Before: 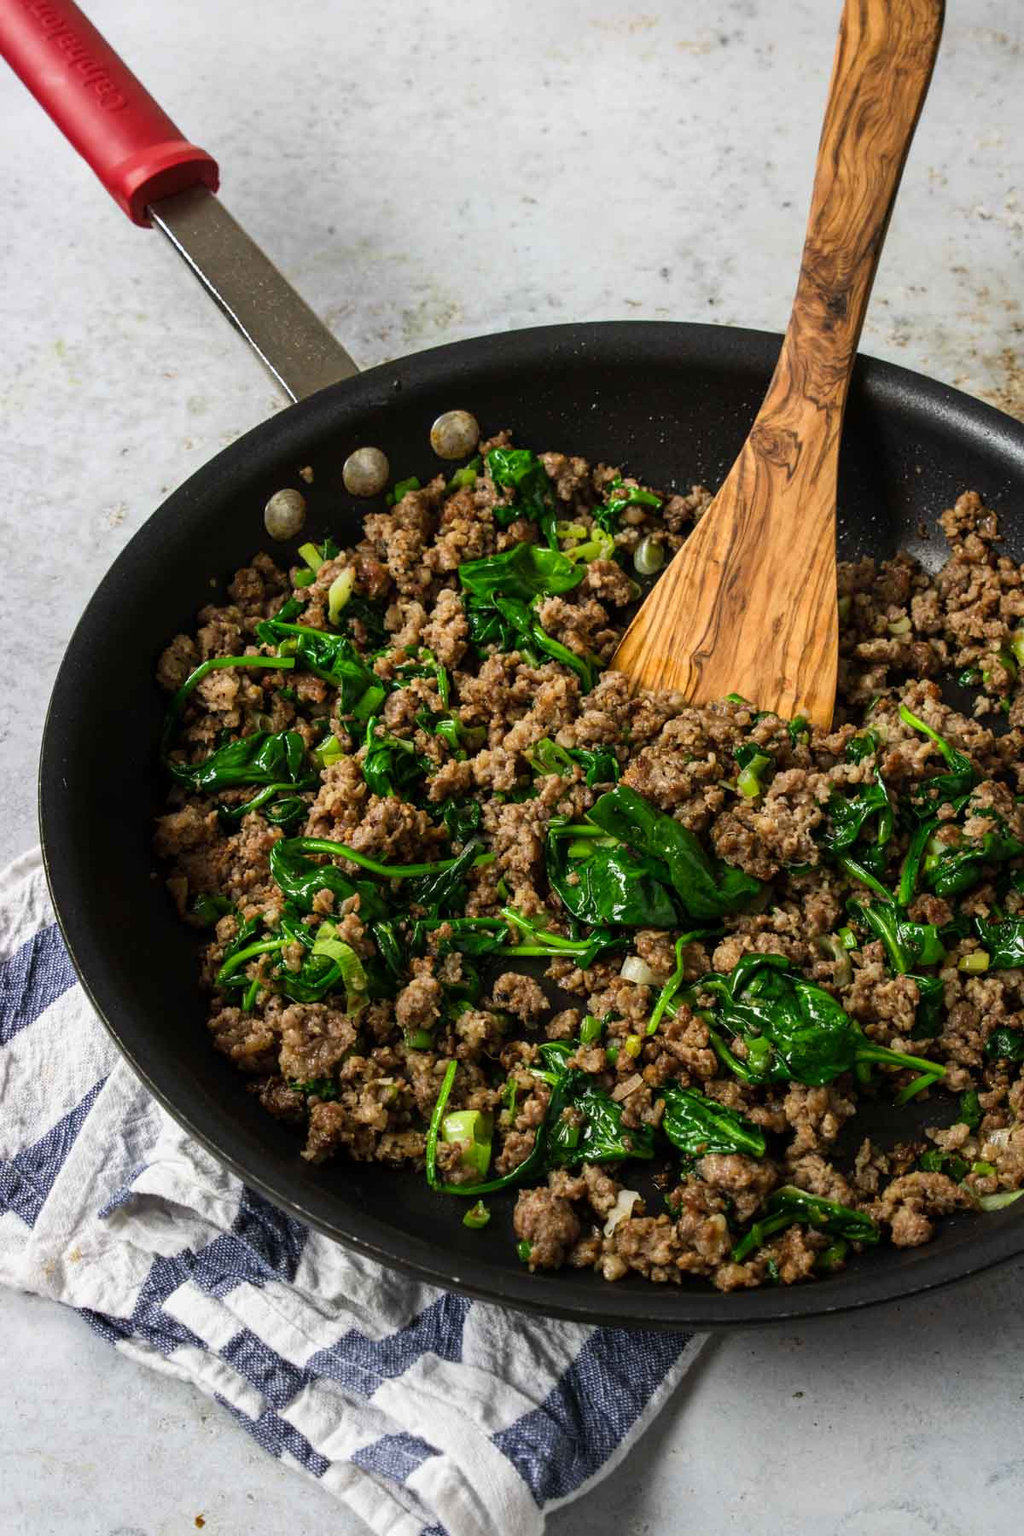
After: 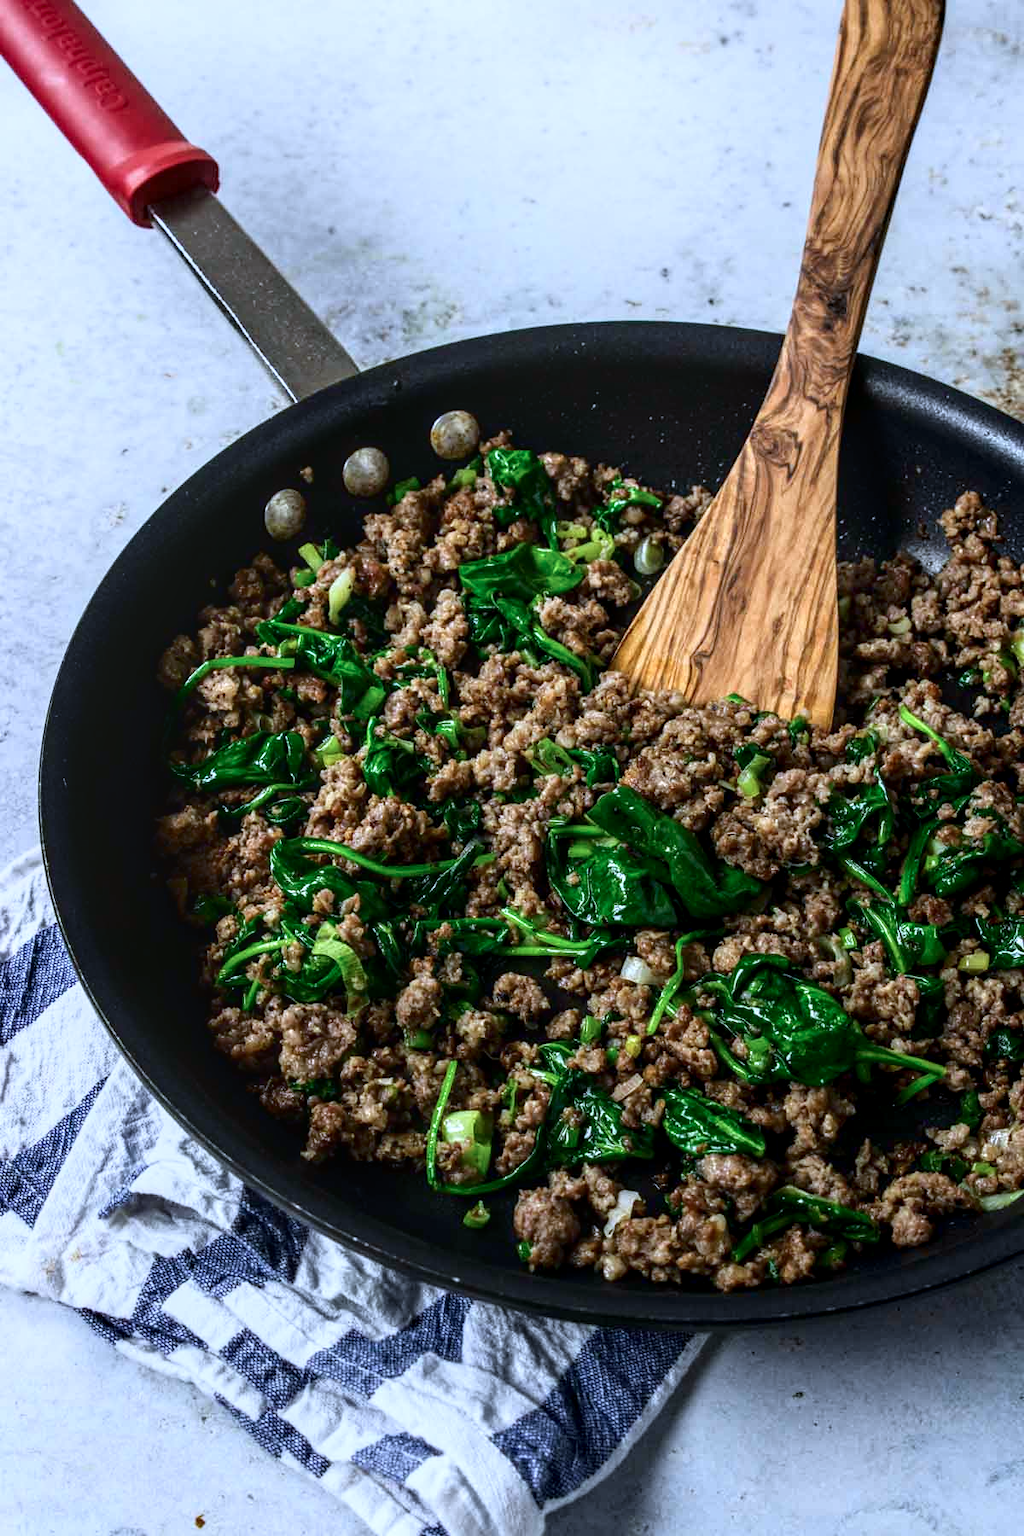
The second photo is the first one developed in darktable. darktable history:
local contrast: detail 130%
shadows and highlights: shadows -62.32, white point adjustment -5.22, highlights 61.59
color calibration: illuminant custom, x 0.39, y 0.392, temperature 3856.94 K
